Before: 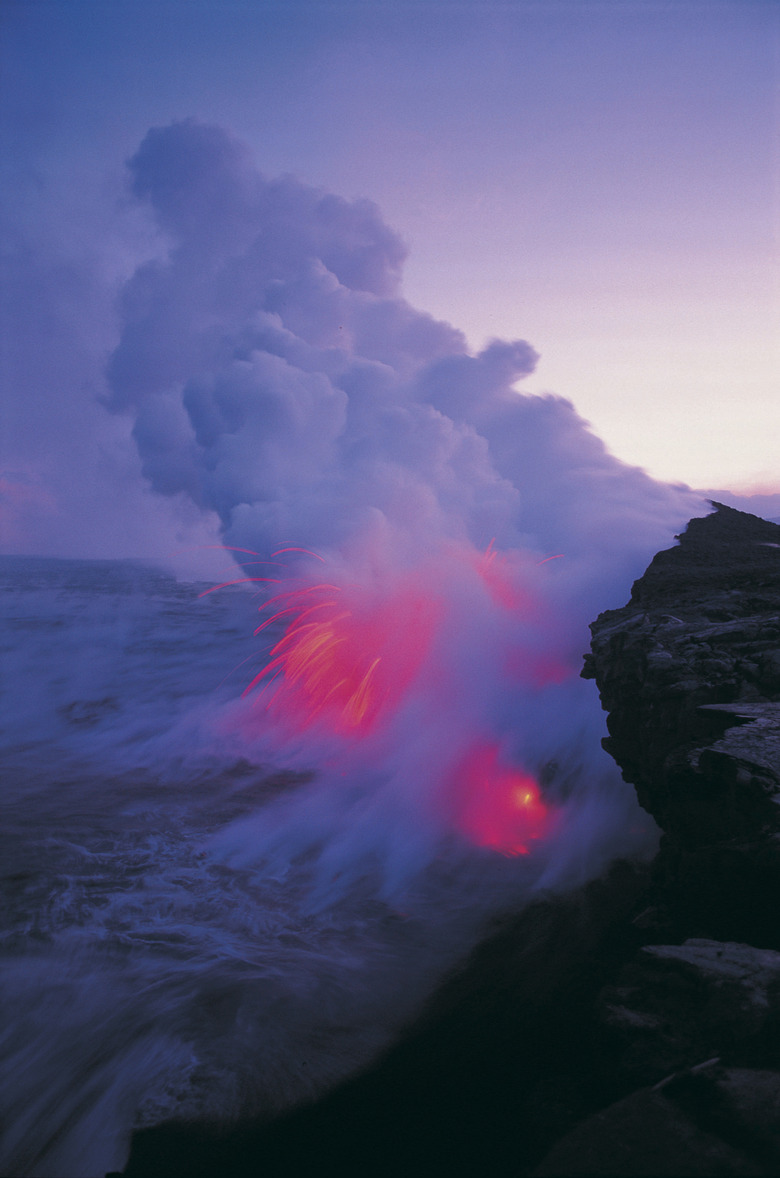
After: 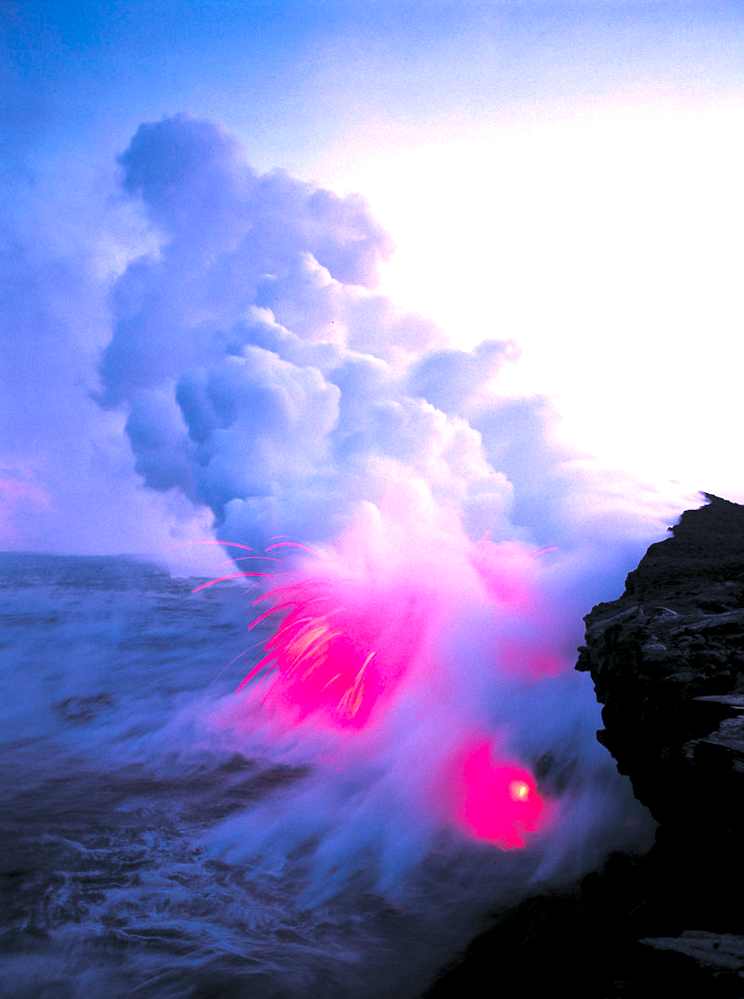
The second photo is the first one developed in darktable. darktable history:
tone equalizer: edges refinement/feathering 500, mask exposure compensation -1.57 EV, preserve details no
color zones: curves: ch0 [(0, 0.444) (0.143, 0.442) (0.286, 0.441) (0.429, 0.441) (0.571, 0.441) (0.714, 0.441) (0.857, 0.442) (1, 0.444)]
exposure: black level correction 0, exposure 1.706 EV, compensate highlight preservation false
crop and rotate: angle 0.416°, left 0.277%, right 3.266%, bottom 14.184%
levels: levels [0.129, 0.519, 0.867]
tone curve: curves: ch0 [(0, 0) (0.003, 0.002) (0.011, 0.009) (0.025, 0.021) (0.044, 0.037) (0.069, 0.058) (0.1, 0.084) (0.136, 0.114) (0.177, 0.149) (0.224, 0.188) (0.277, 0.232) (0.335, 0.281) (0.399, 0.341) (0.468, 0.416) (0.543, 0.496) (0.623, 0.574) (0.709, 0.659) (0.801, 0.754) (0.898, 0.876) (1, 1)], color space Lab, independent channels, preserve colors none
